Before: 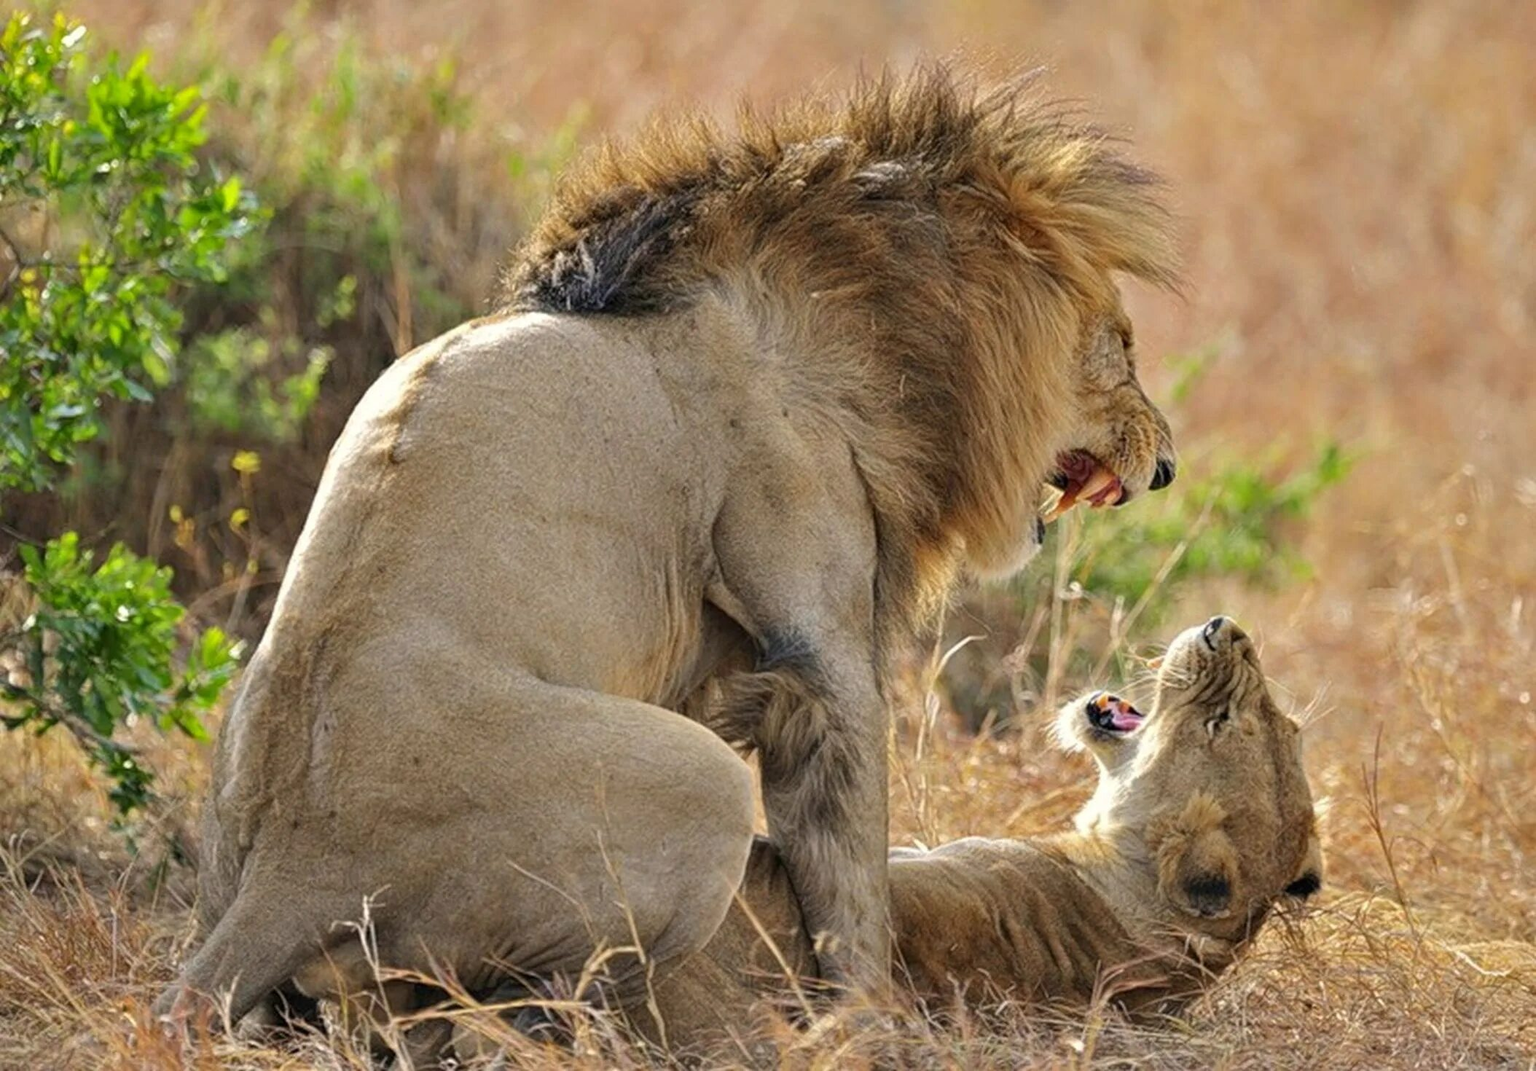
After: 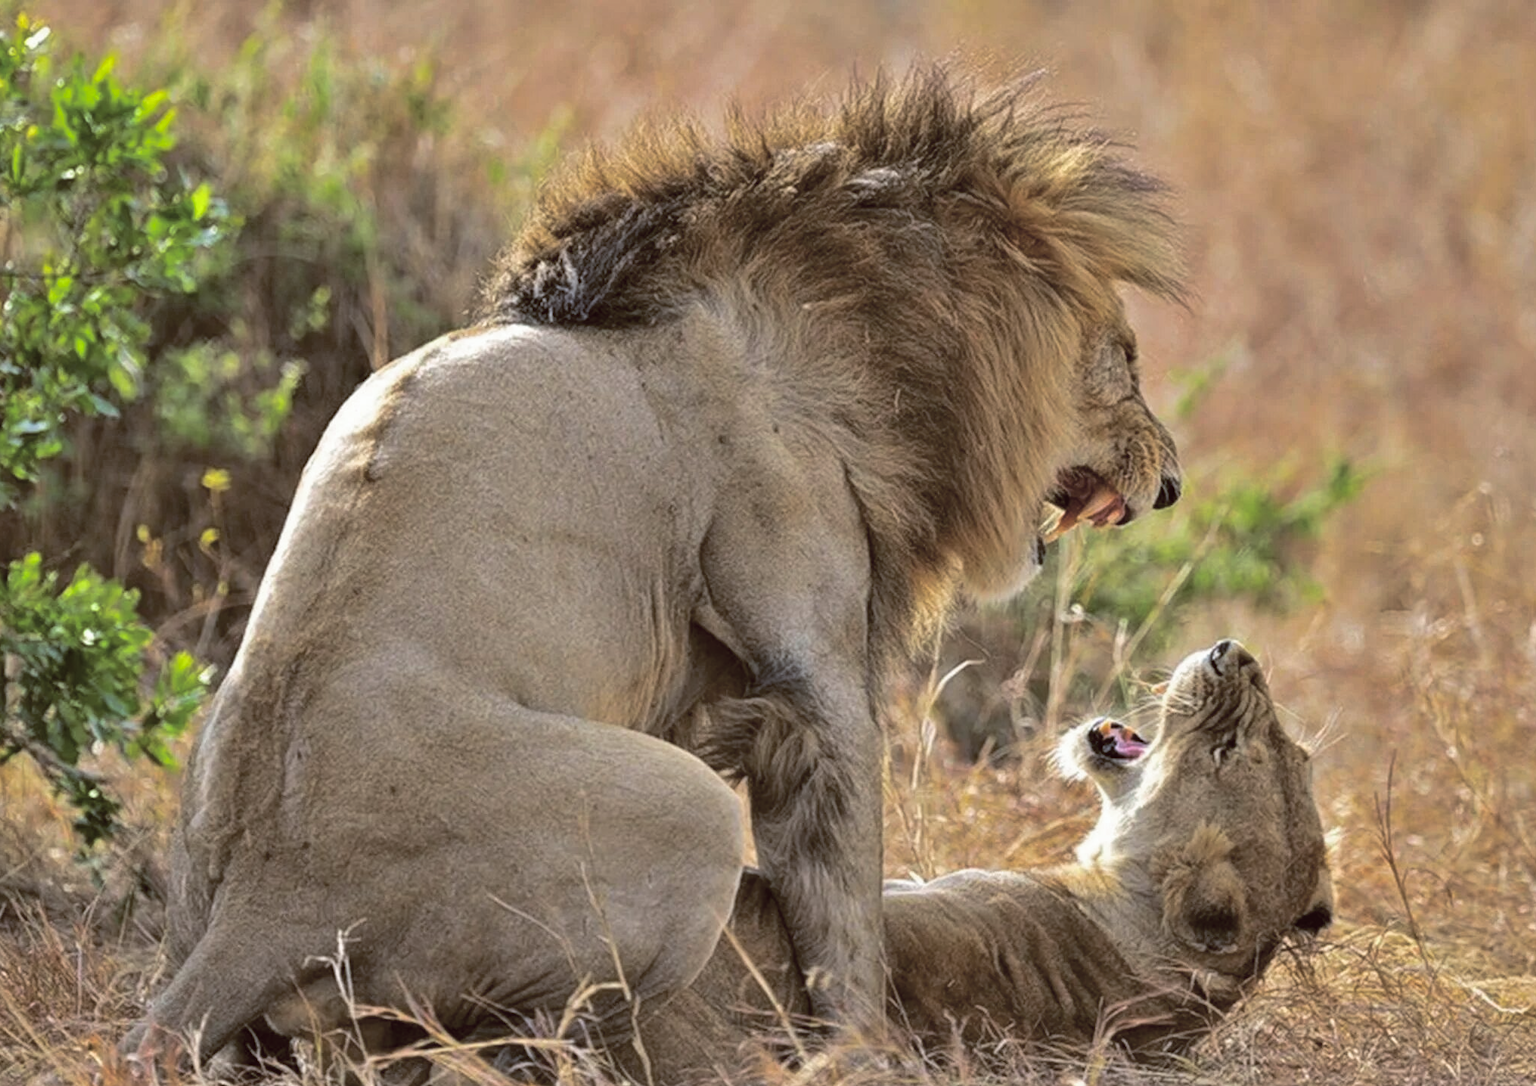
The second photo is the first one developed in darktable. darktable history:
split-toning: shadows › hue 36°, shadows › saturation 0.05, highlights › hue 10.8°, highlights › saturation 0.15, compress 40%
crop and rotate: left 2.536%, right 1.107%, bottom 2.246%
color balance: lift [1, 1.015, 1.004, 0.985], gamma [1, 0.958, 0.971, 1.042], gain [1, 0.956, 0.977, 1.044]
shadows and highlights: shadows 60, soften with gaussian
